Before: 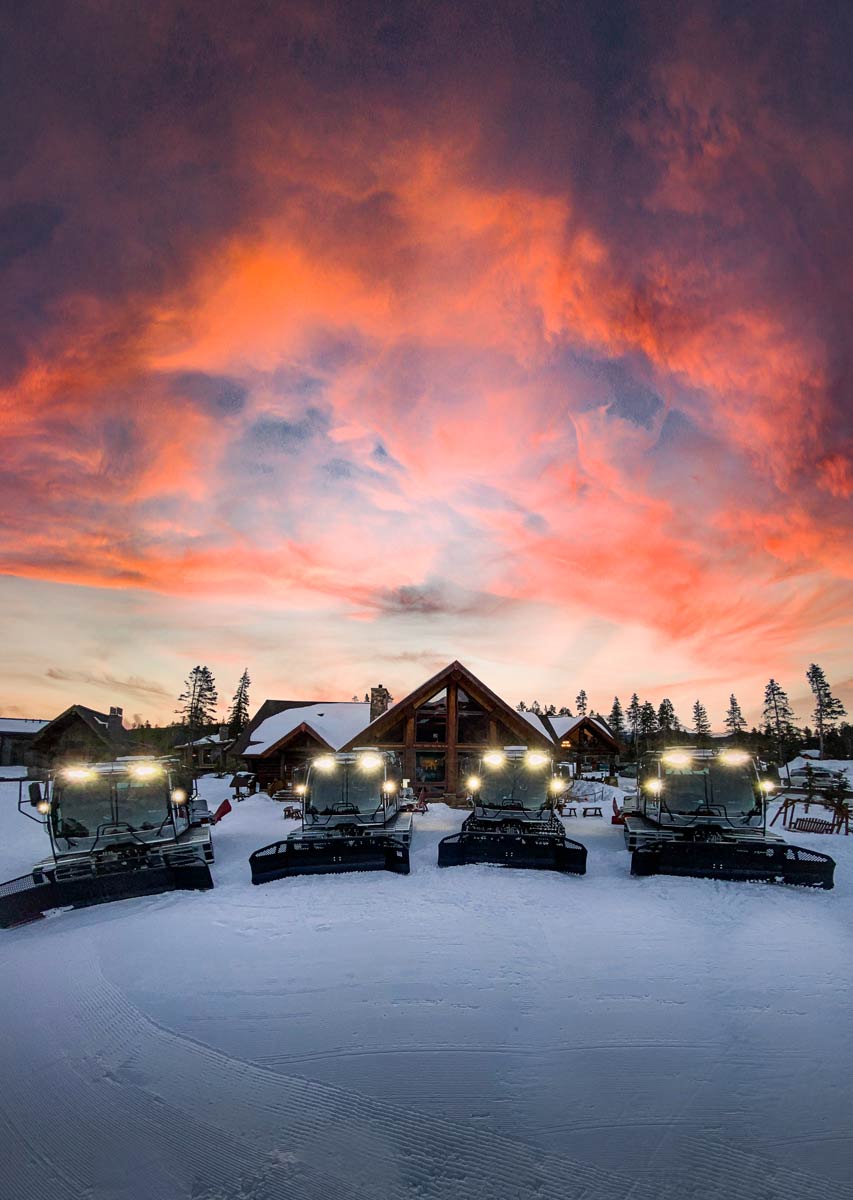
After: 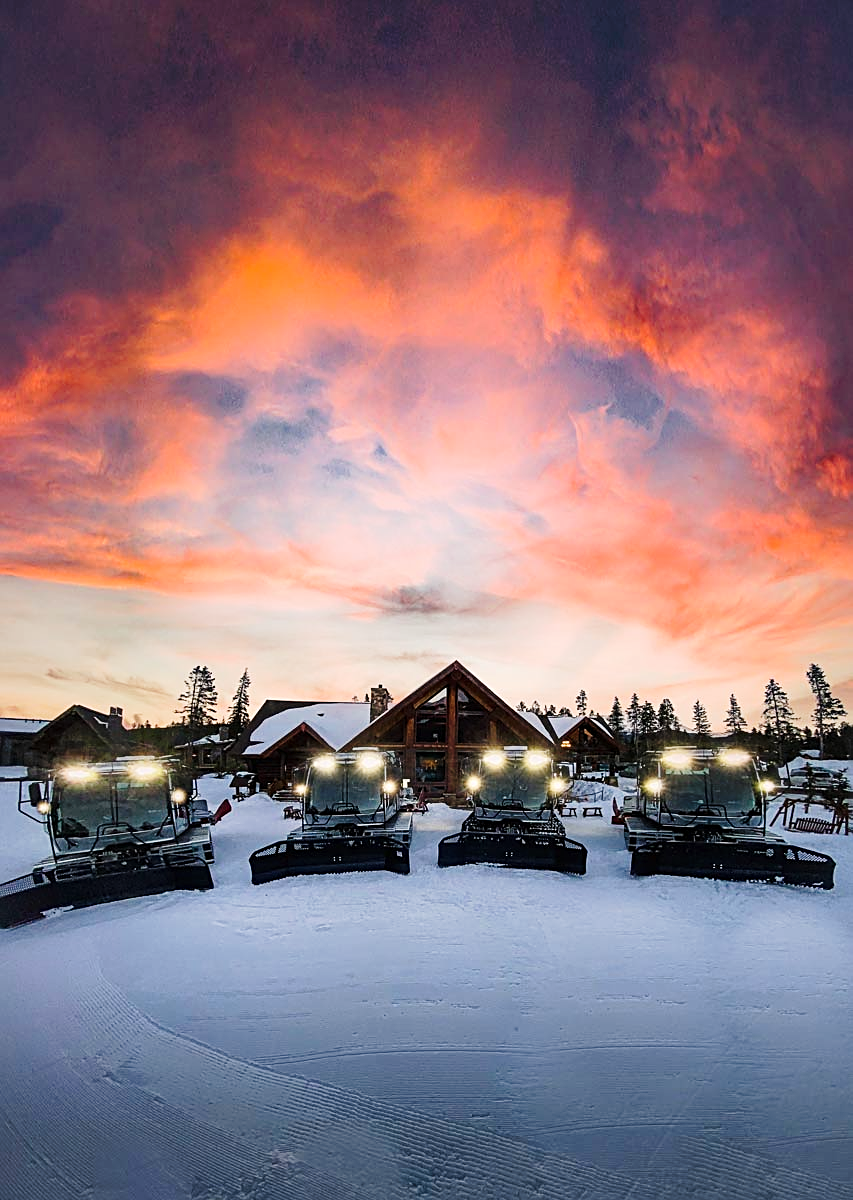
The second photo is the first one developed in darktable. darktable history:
sharpen: on, module defaults
tone curve: curves: ch0 [(0, 0) (0.003, 0.008) (0.011, 0.017) (0.025, 0.027) (0.044, 0.043) (0.069, 0.059) (0.1, 0.086) (0.136, 0.112) (0.177, 0.152) (0.224, 0.203) (0.277, 0.277) (0.335, 0.346) (0.399, 0.439) (0.468, 0.527) (0.543, 0.613) (0.623, 0.693) (0.709, 0.787) (0.801, 0.863) (0.898, 0.927) (1, 1)], preserve colors none
